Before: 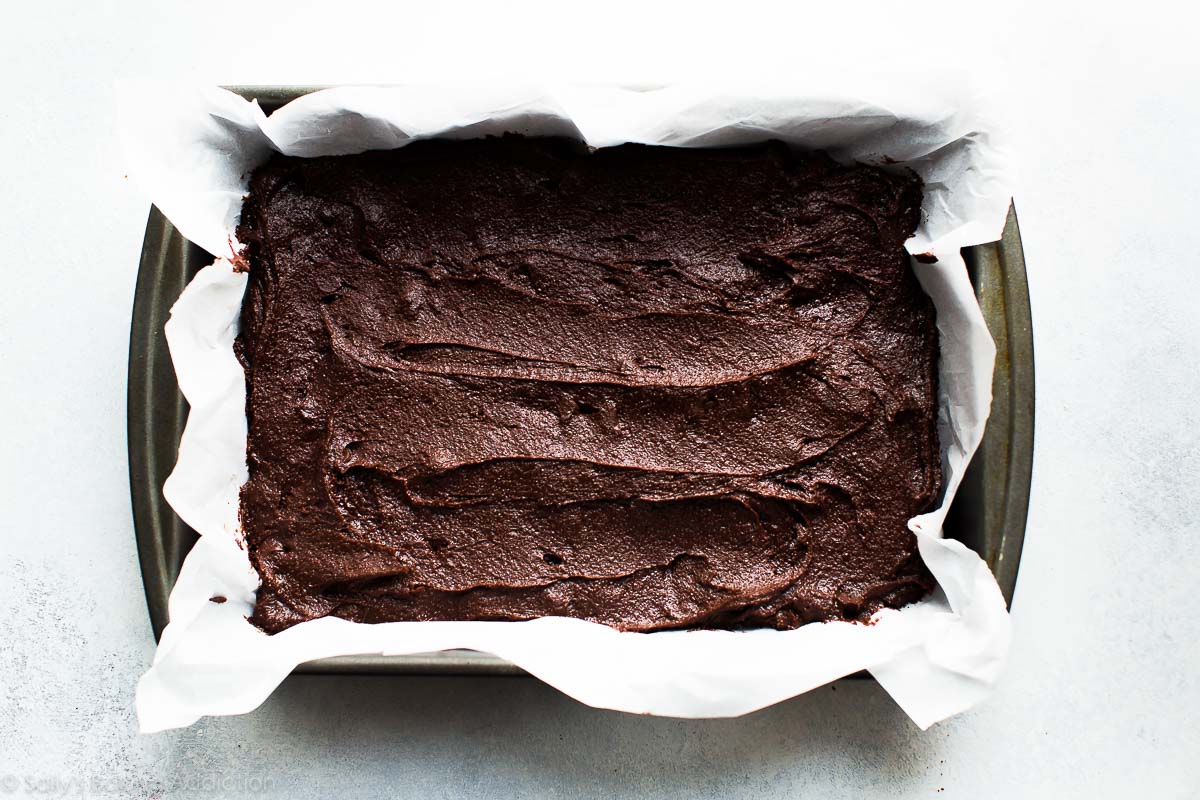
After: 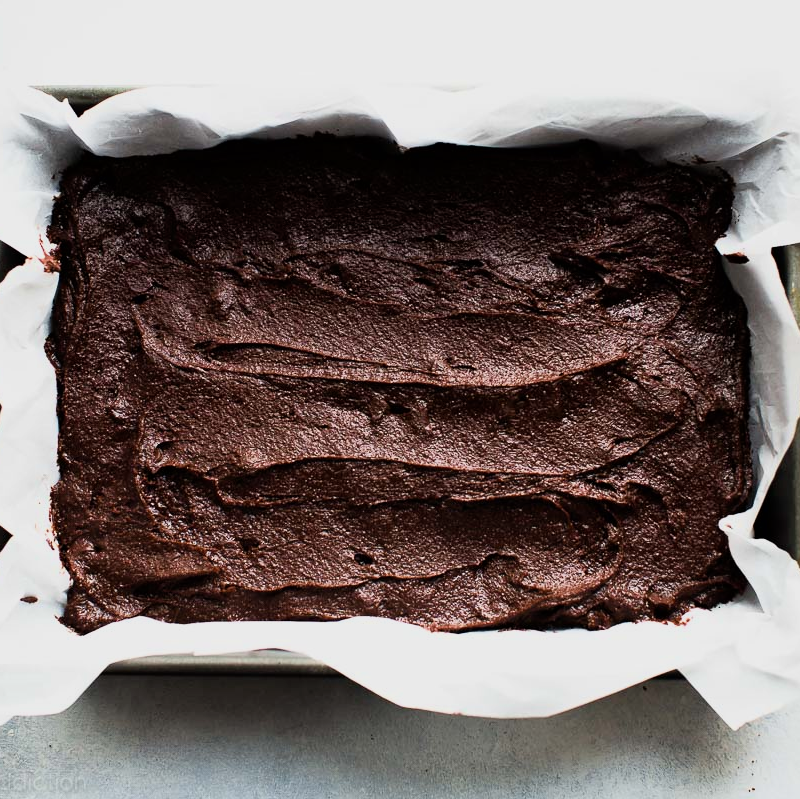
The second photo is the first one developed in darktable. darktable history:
crop and rotate: left 15.754%, right 17.579%
filmic rgb: black relative exposure -11.35 EV, white relative exposure 3.22 EV, hardness 6.76, color science v6 (2022)
